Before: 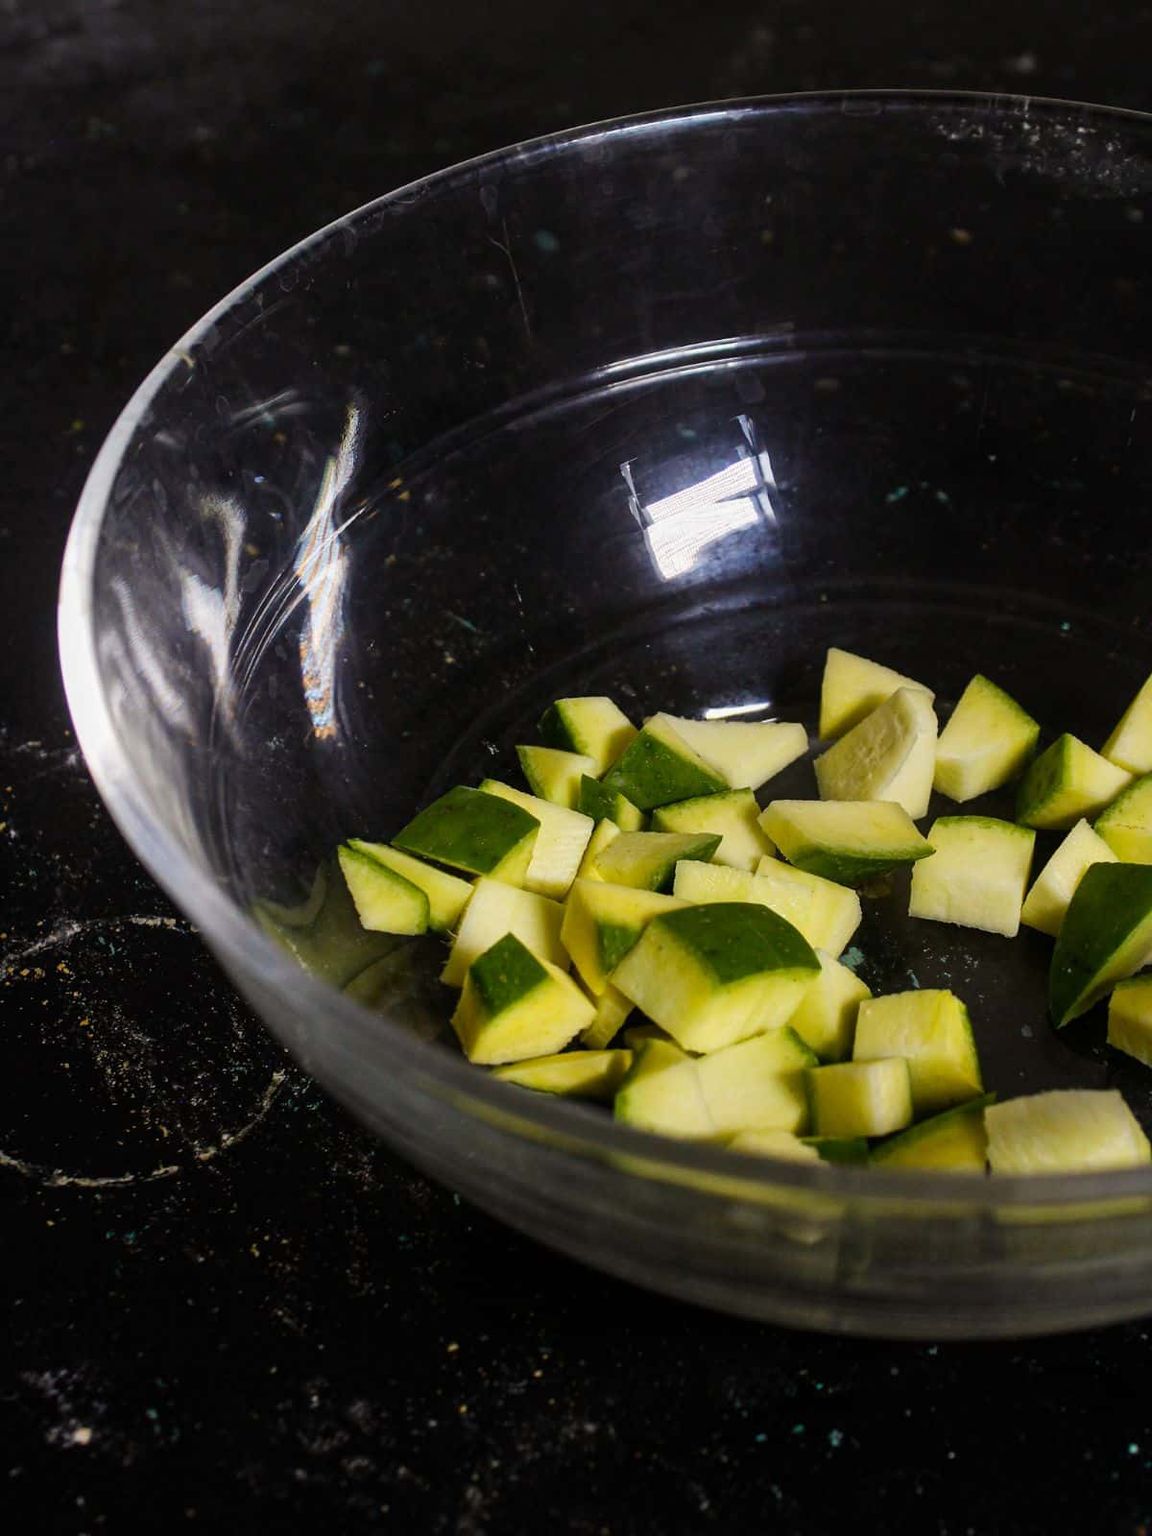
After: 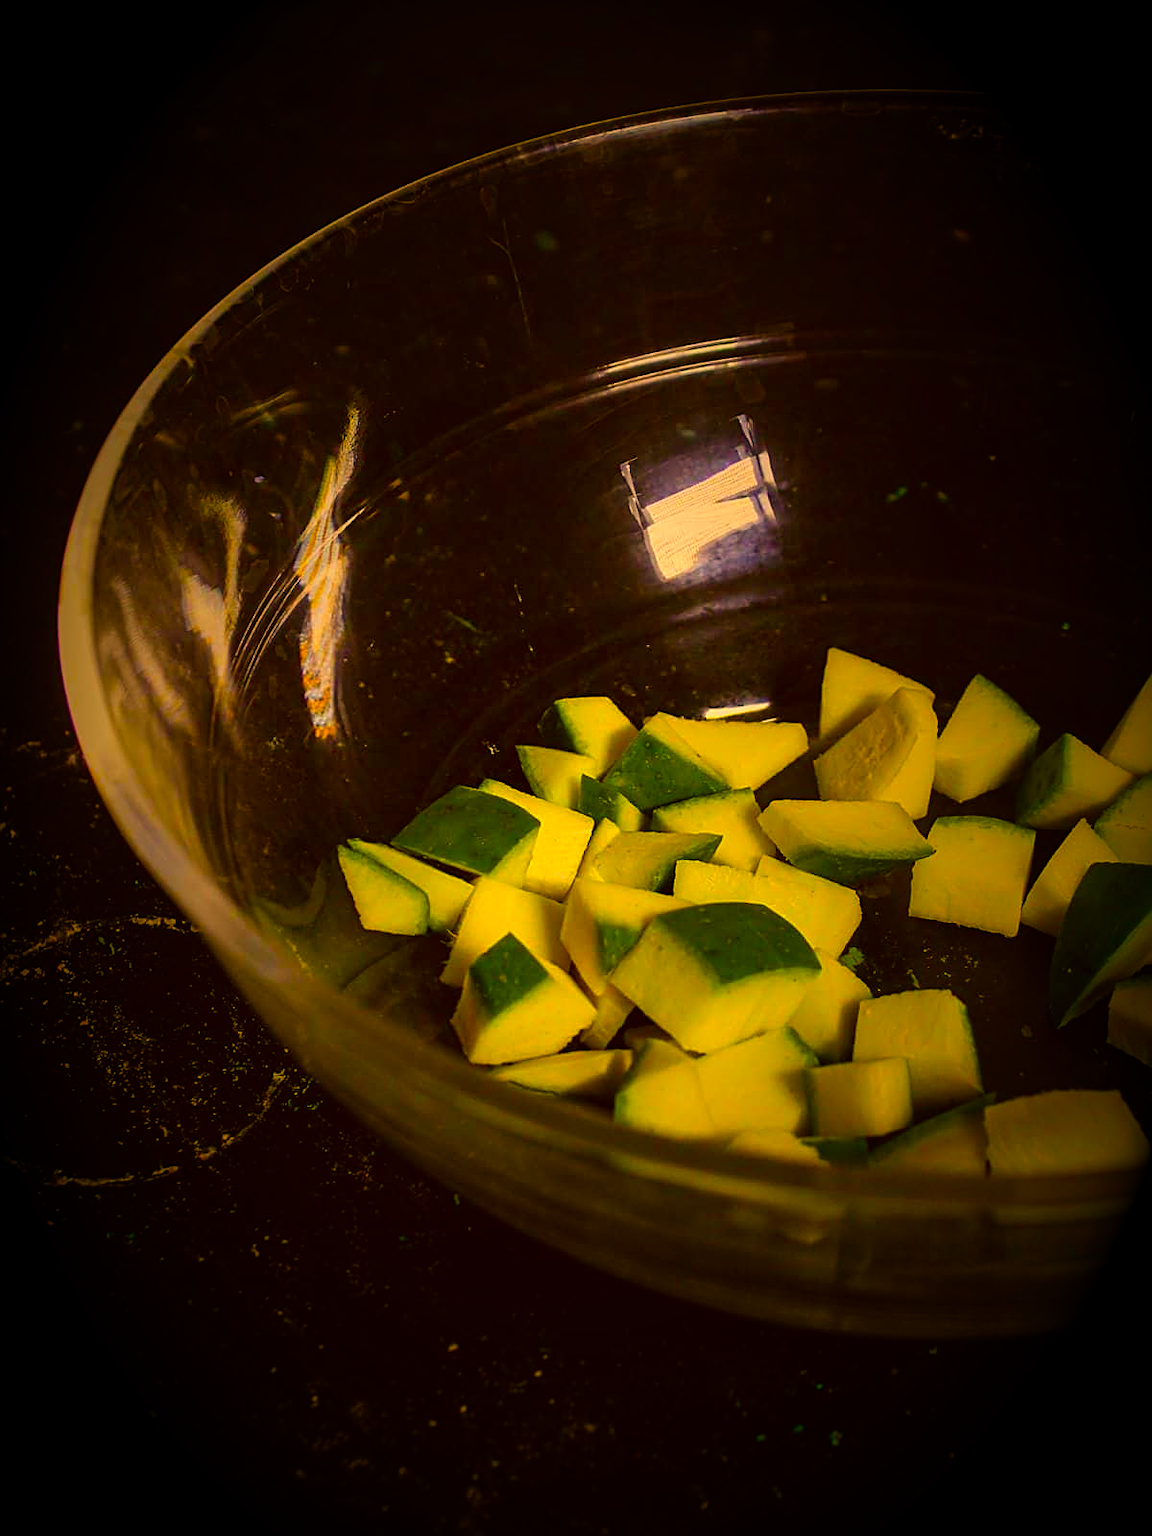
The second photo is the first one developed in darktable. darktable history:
color correction: highlights a* 10.44, highlights b* 30.04, shadows a* 2.73, shadows b* 17.51, saturation 1.72
sharpen: on, module defaults
vignetting: fall-off start 15.9%, fall-off radius 100%, brightness -1, saturation 0.5, width/height ratio 0.719
